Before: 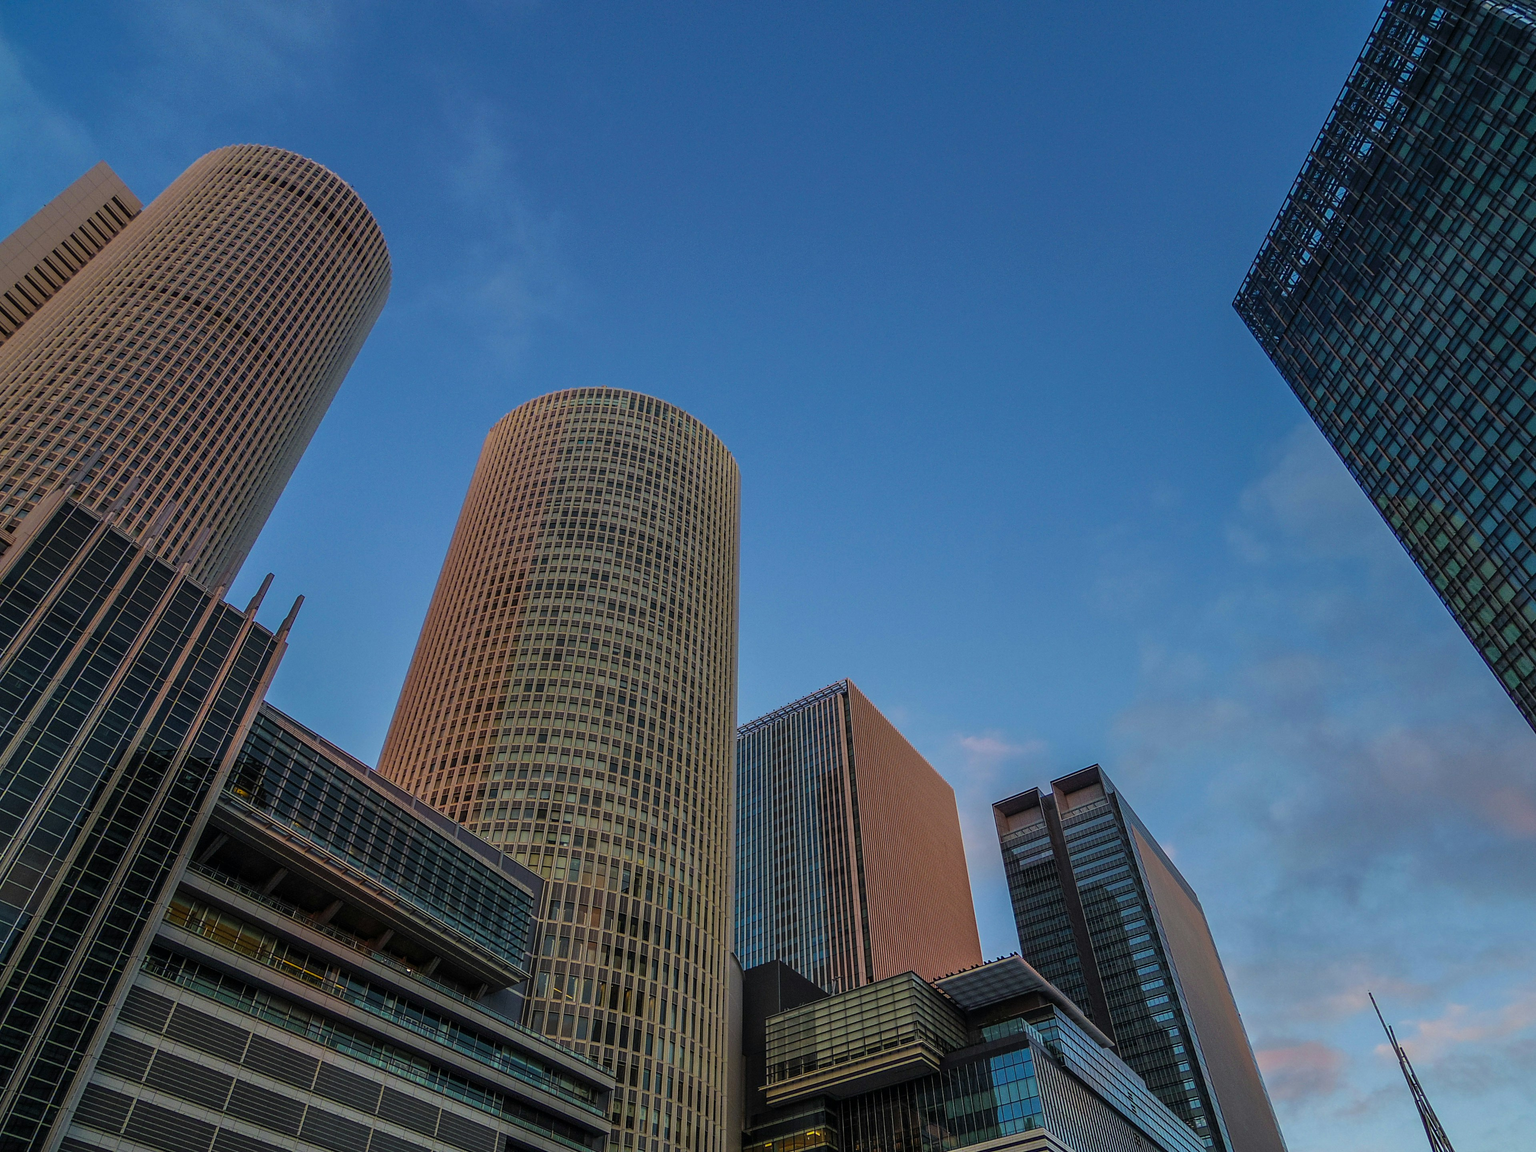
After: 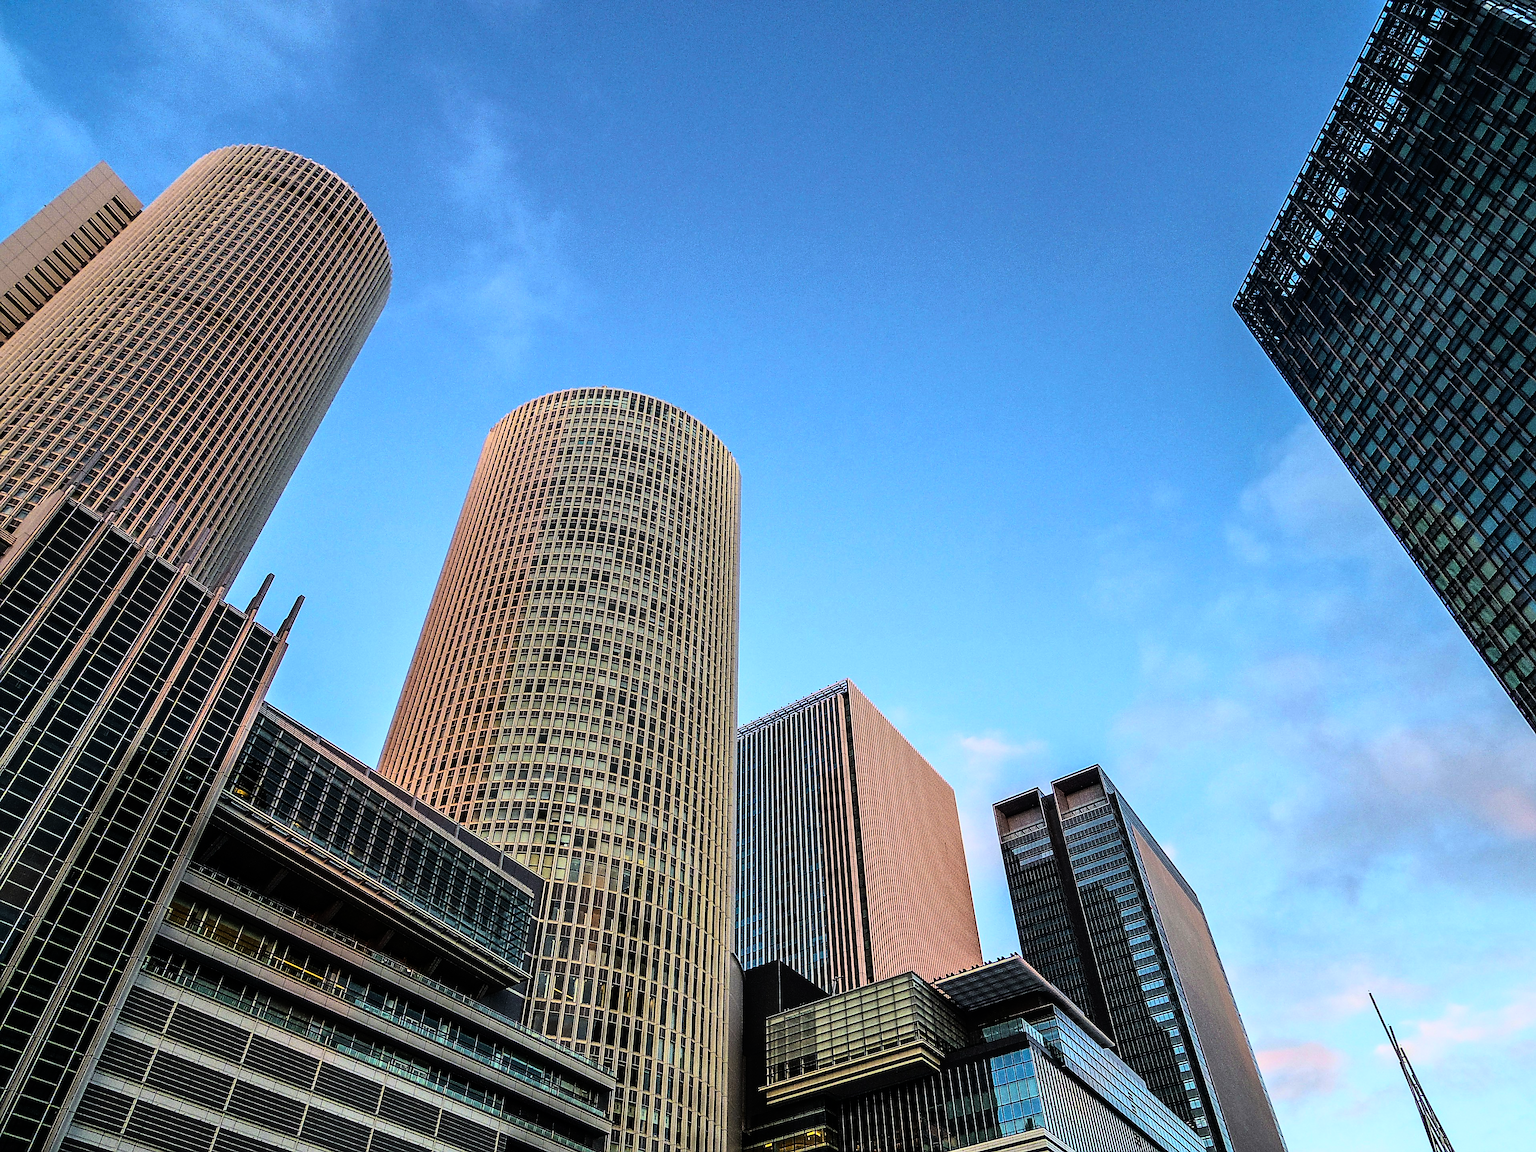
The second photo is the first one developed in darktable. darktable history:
rgb curve: curves: ch0 [(0, 0) (0.21, 0.15) (0.24, 0.21) (0.5, 0.75) (0.75, 0.96) (0.89, 0.99) (1, 1)]; ch1 [(0, 0.02) (0.21, 0.13) (0.25, 0.2) (0.5, 0.67) (0.75, 0.9) (0.89, 0.97) (1, 1)]; ch2 [(0, 0.02) (0.21, 0.13) (0.25, 0.2) (0.5, 0.67) (0.75, 0.9) (0.89, 0.97) (1, 1)], compensate middle gray true
sharpen: radius 1.4, amount 1.25, threshold 0.7
